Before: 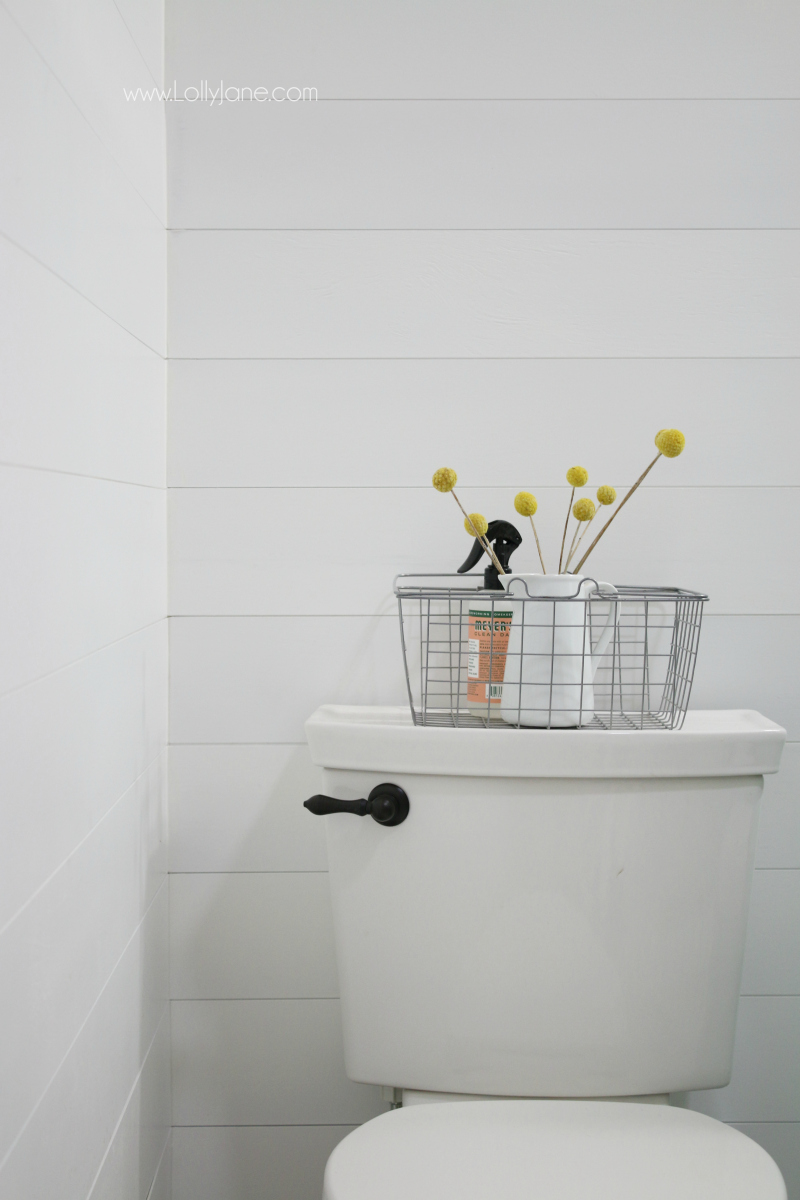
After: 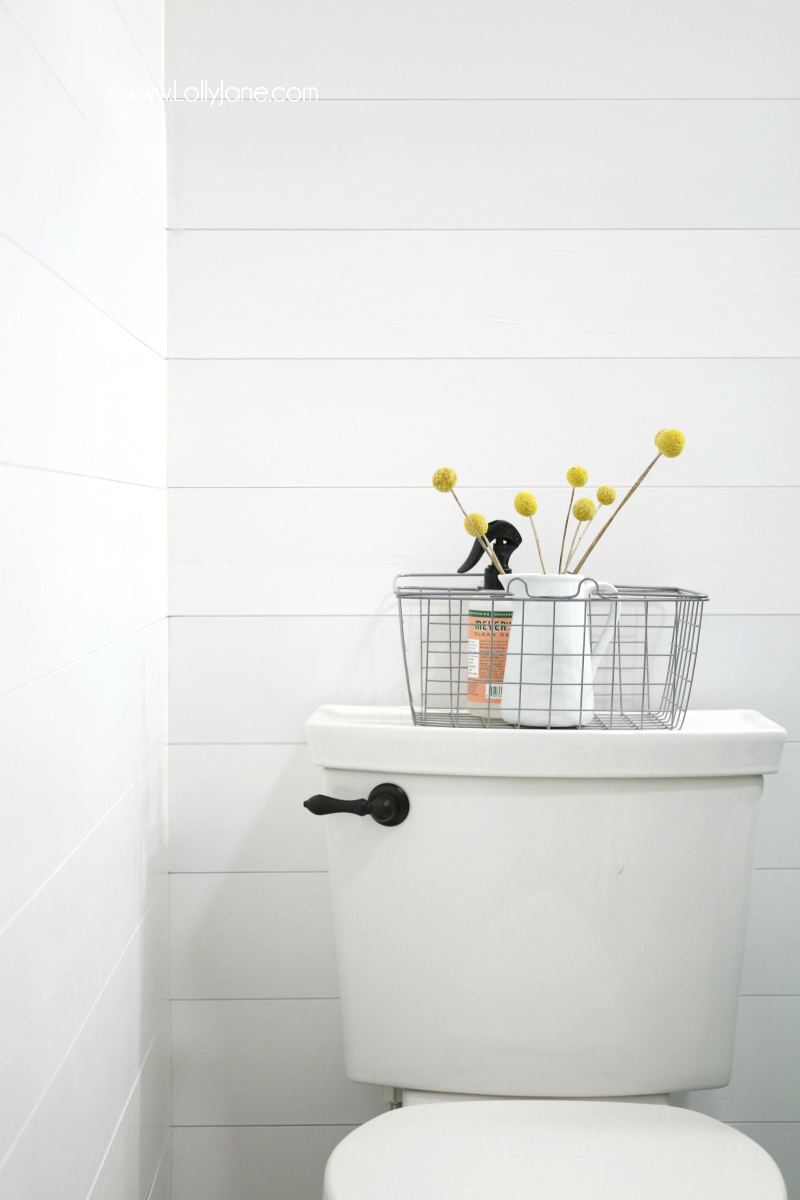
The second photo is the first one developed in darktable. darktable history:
exposure: black level correction 0, exposure 0.499 EV, compensate exposure bias true, compensate highlight preservation false
